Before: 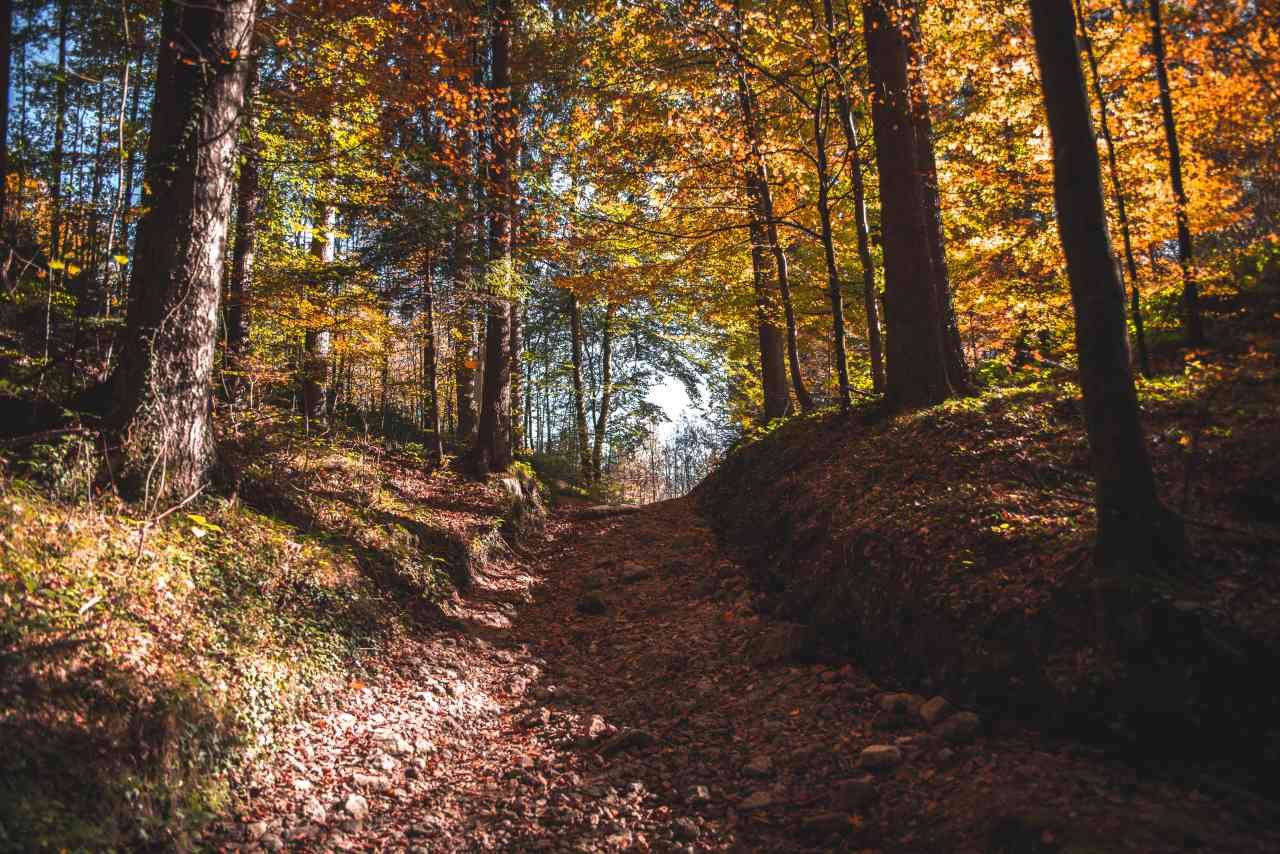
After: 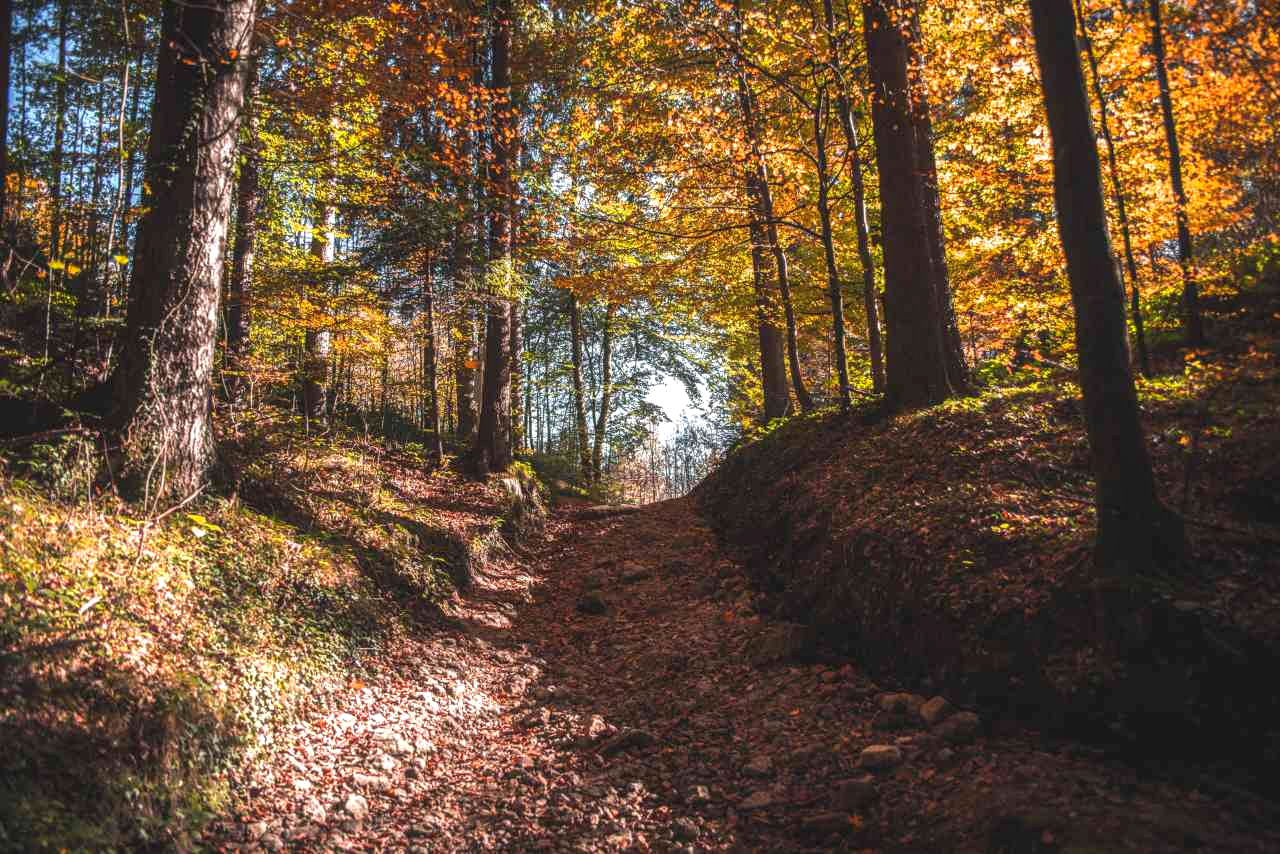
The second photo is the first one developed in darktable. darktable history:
exposure: exposure 0.245 EV, compensate highlight preservation false
local contrast: on, module defaults
contrast equalizer: y [[0.5, 0.488, 0.462, 0.461, 0.491, 0.5], [0.5 ×6], [0.5 ×6], [0 ×6], [0 ×6]]
